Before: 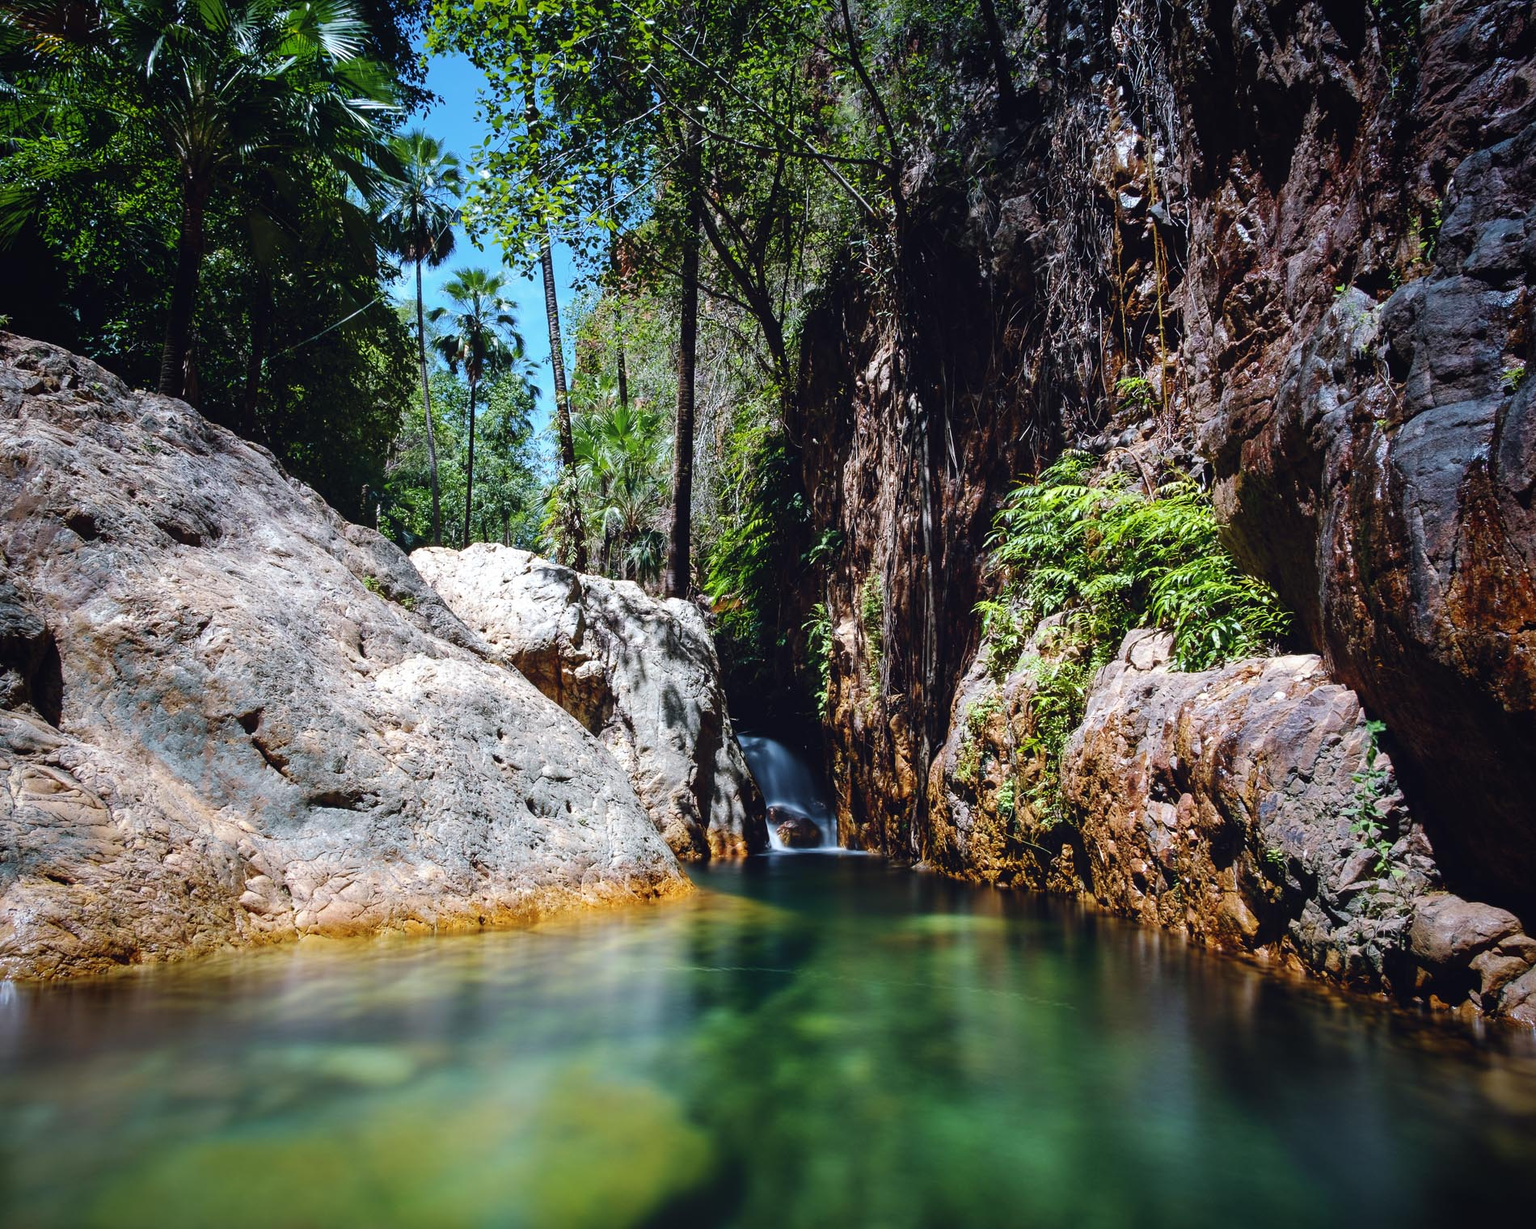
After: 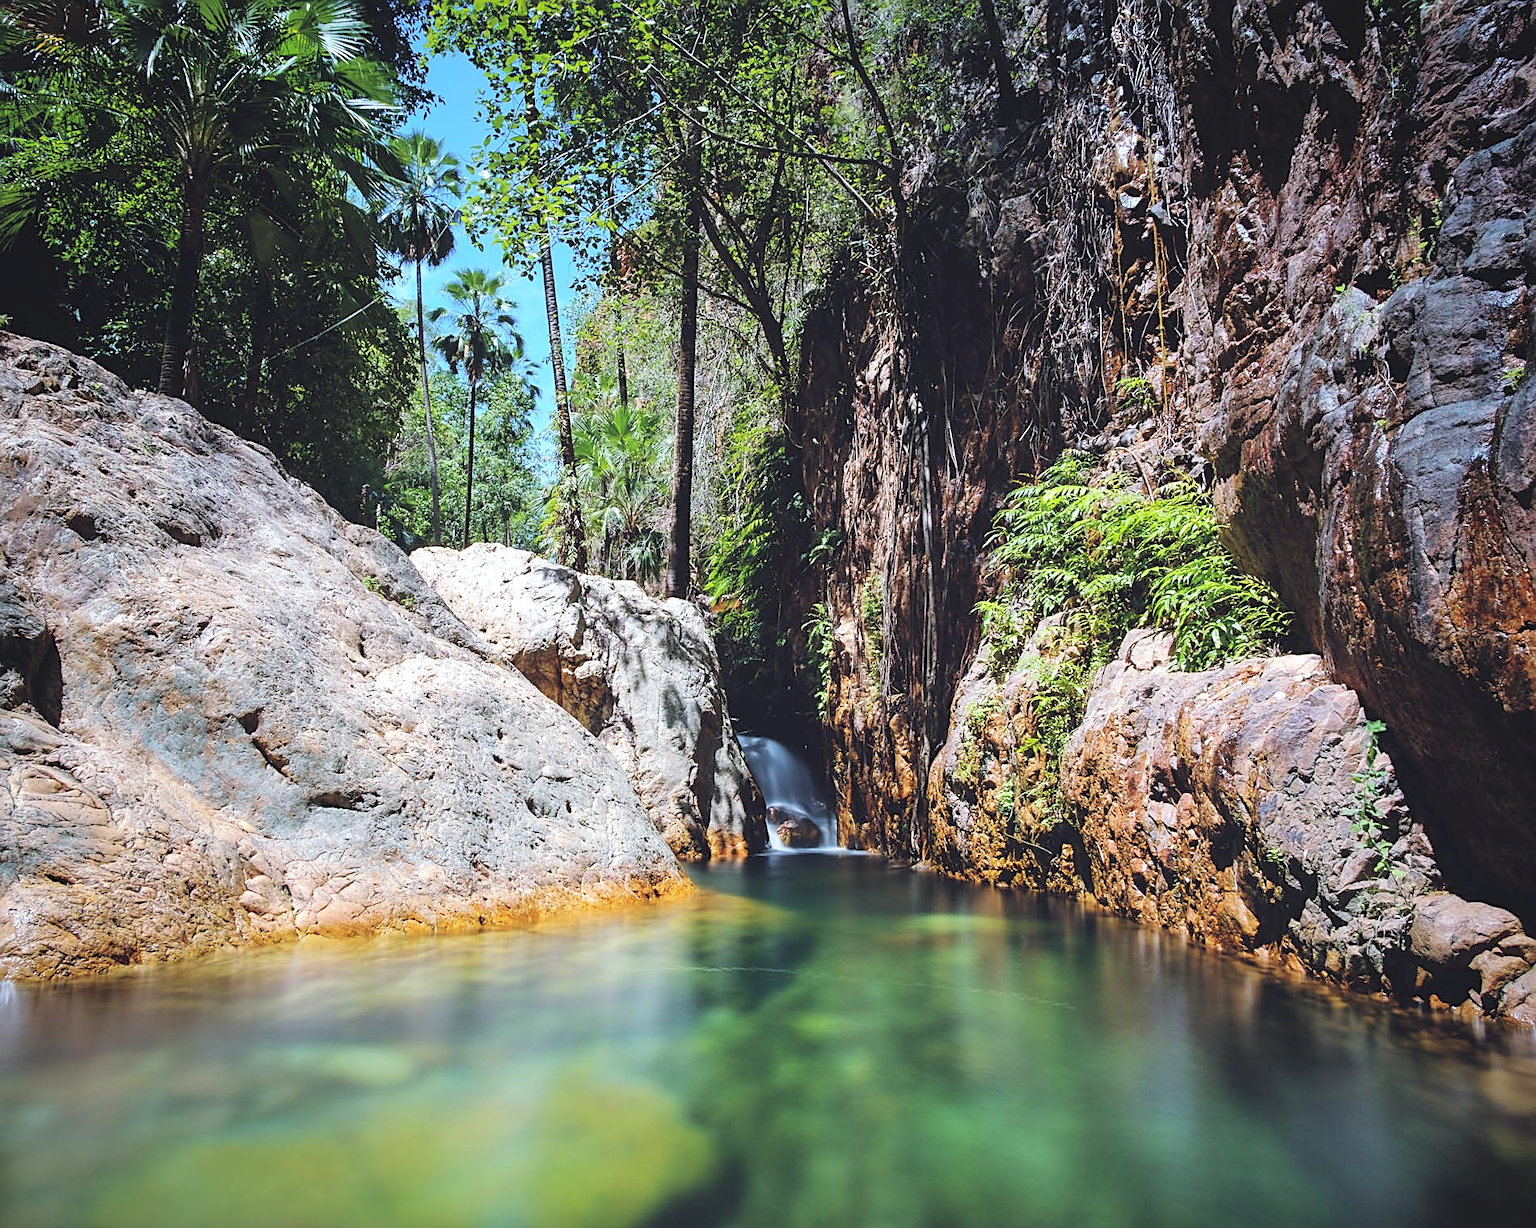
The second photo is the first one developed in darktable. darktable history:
vibrance: vibrance 20%
sharpen: on, module defaults
white balance: emerald 1
contrast brightness saturation: brightness 0.28
